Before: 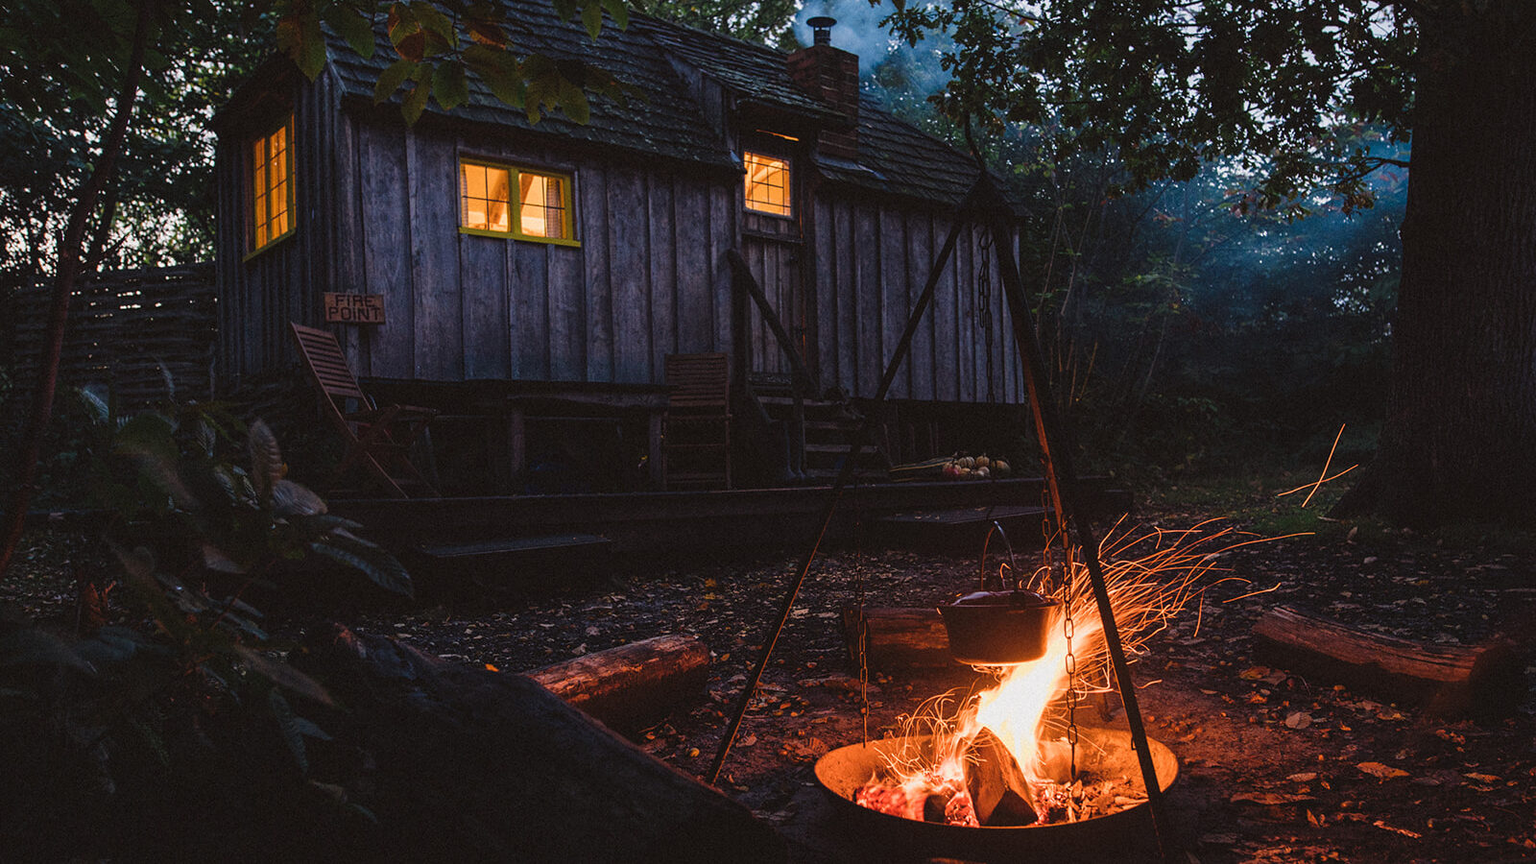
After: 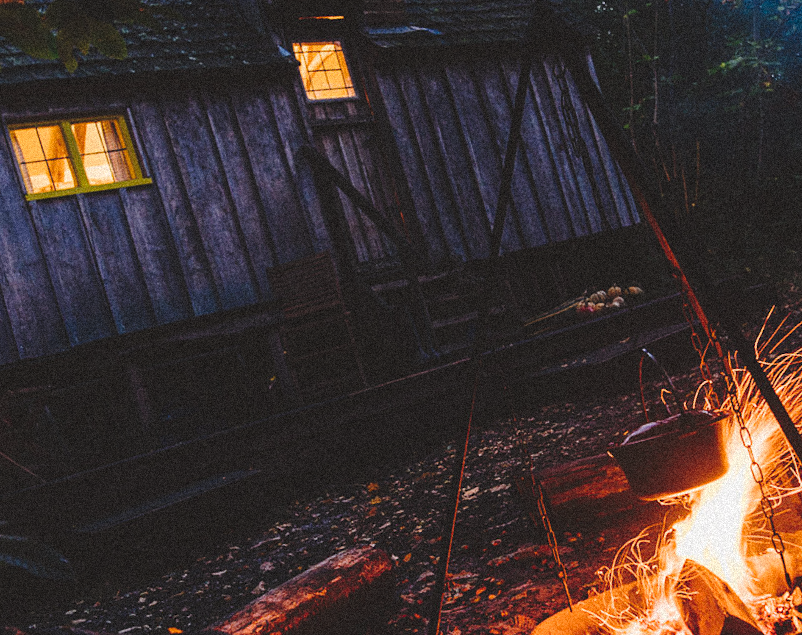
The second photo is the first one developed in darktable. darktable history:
rotate and perspective: rotation -14.8°, crop left 0.1, crop right 0.903, crop top 0.25, crop bottom 0.748
tone curve: curves: ch0 [(0, 0) (0.003, 0.112) (0.011, 0.115) (0.025, 0.111) (0.044, 0.114) (0.069, 0.126) (0.1, 0.144) (0.136, 0.164) (0.177, 0.196) (0.224, 0.249) (0.277, 0.316) (0.335, 0.401) (0.399, 0.487) (0.468, 0.571) (0.543, 0.647) (0.623, 0.728) (0.709, 0.795) (0.801, 0.866) (0.898, 0.933) (1, 1)], preserve colors none
grain: strength 35%, mid-tones bias 0%
crop and rotate: left 22.516%, right 21.234%
